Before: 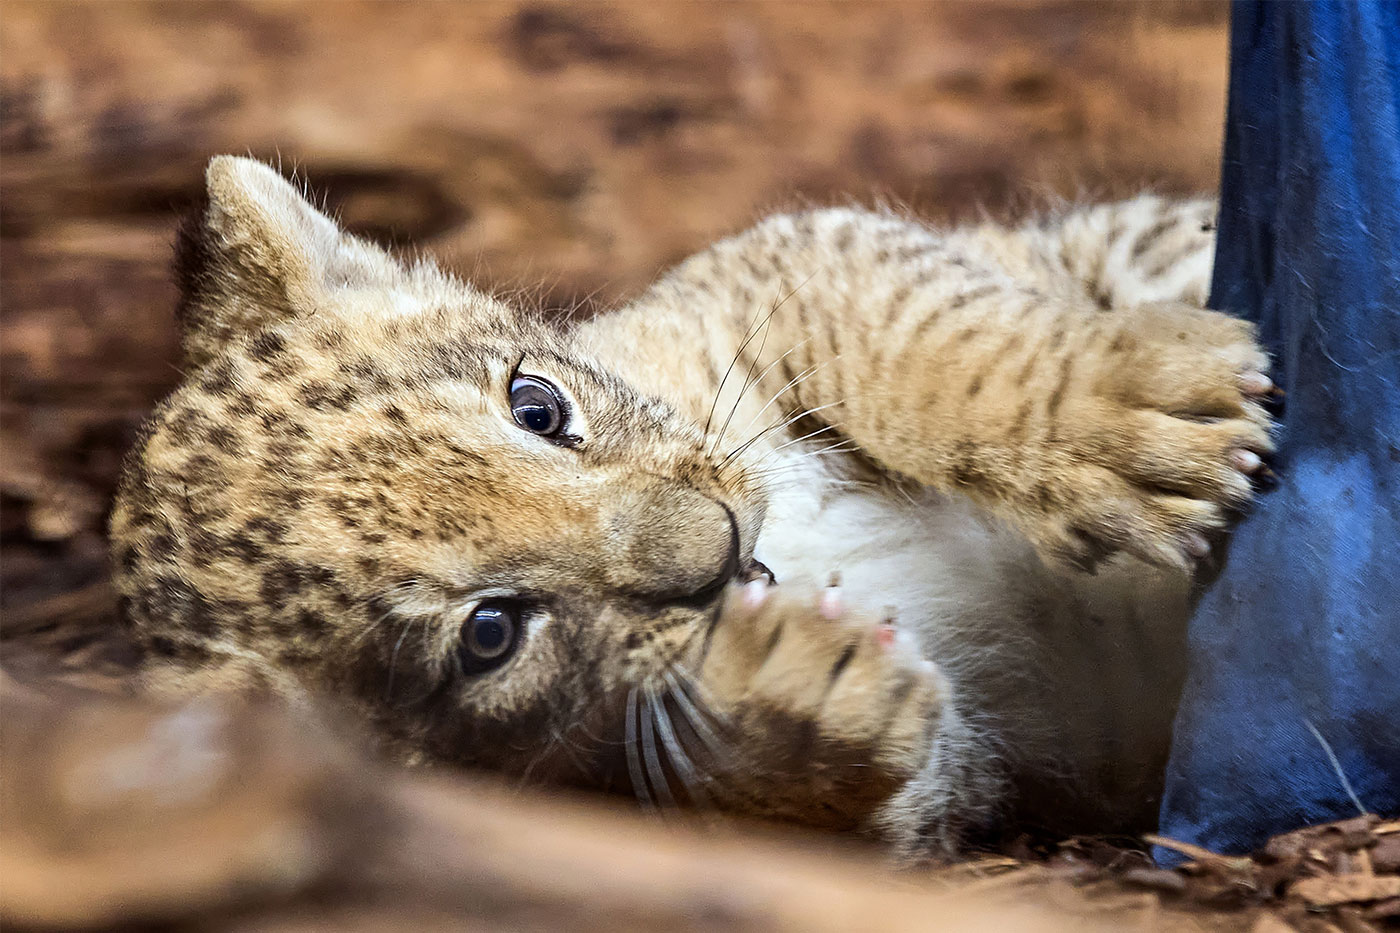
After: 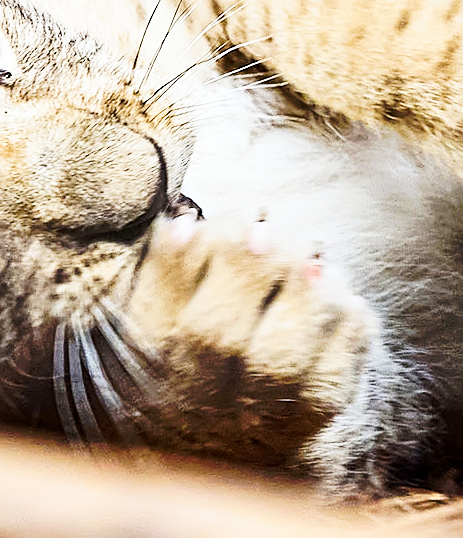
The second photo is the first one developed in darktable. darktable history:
sharpen: on, module defaults
crop: left 40.878%, top 39.176%, right 25.993%, bottom 3.081%
tone curve: curves: ch0 [(0, 0) (0.003, 0.003) (0.011, 0.013) (0.025, 0.028) (0.044, 0.05) (0.069, 0.079) (0.1, 0.113) (0.136, 0.154) (0.177, 0.201) (0.224, 0.268) (0.277, 0.38) (0.335, 0.486) (0.399, 0.588) (0.468, 0.688) (0.543, 0.787) (0.623, 0.854) (0.709, 0.916) (0.801, 0.957) (0.898, 0.978) (1, 1)], preserve colors none
